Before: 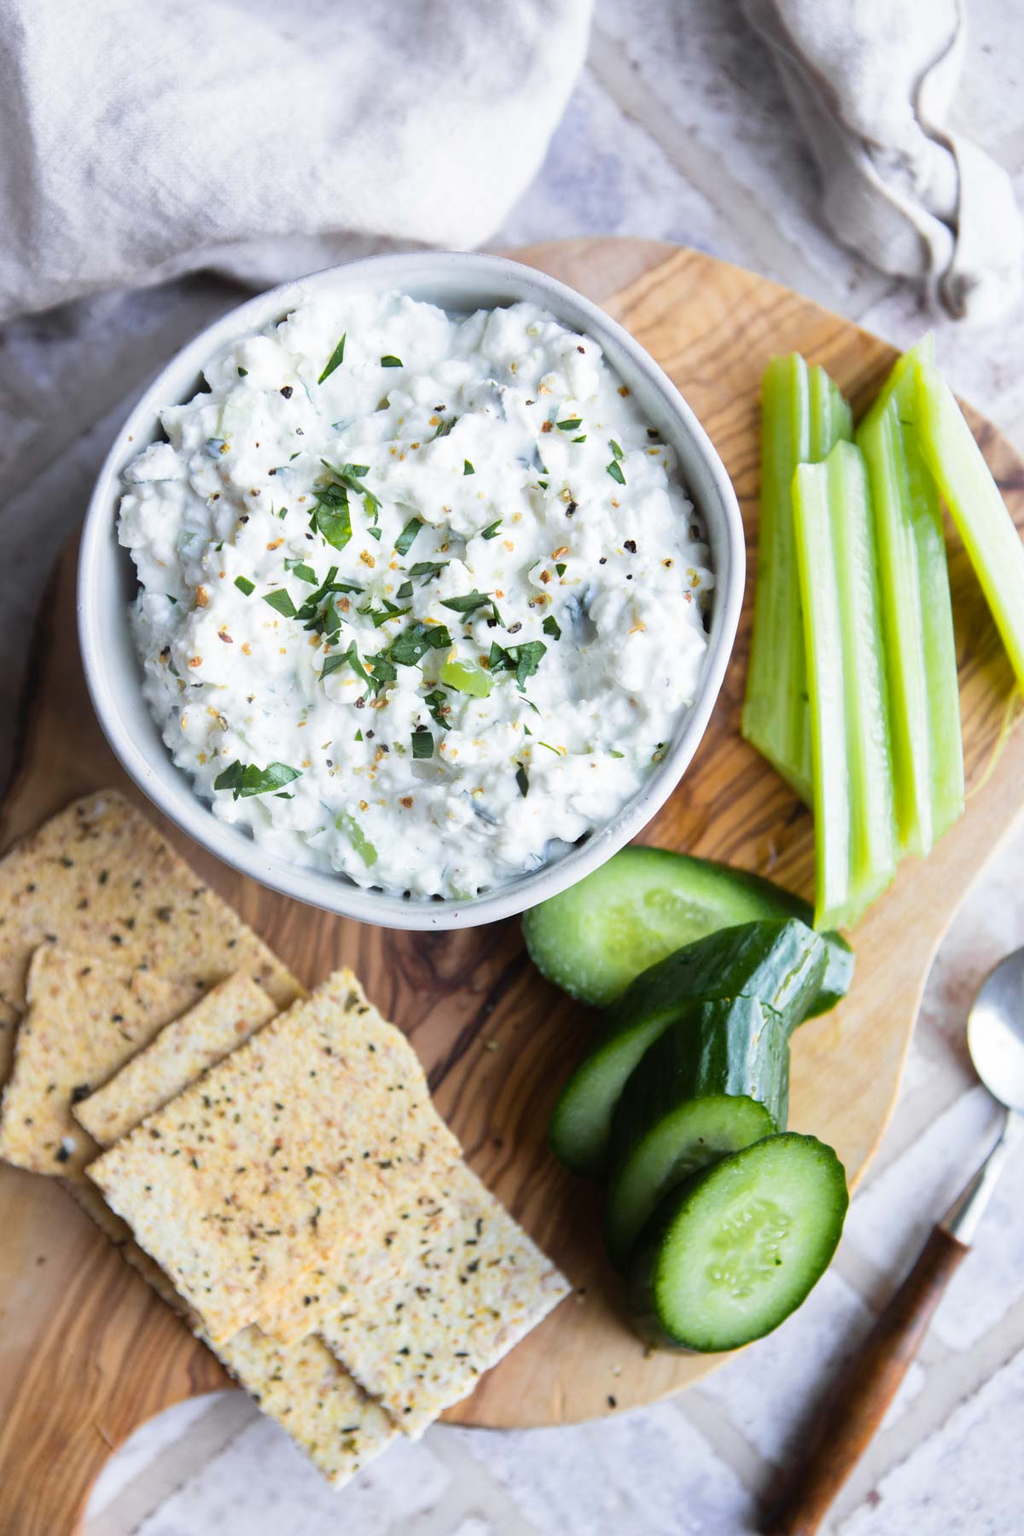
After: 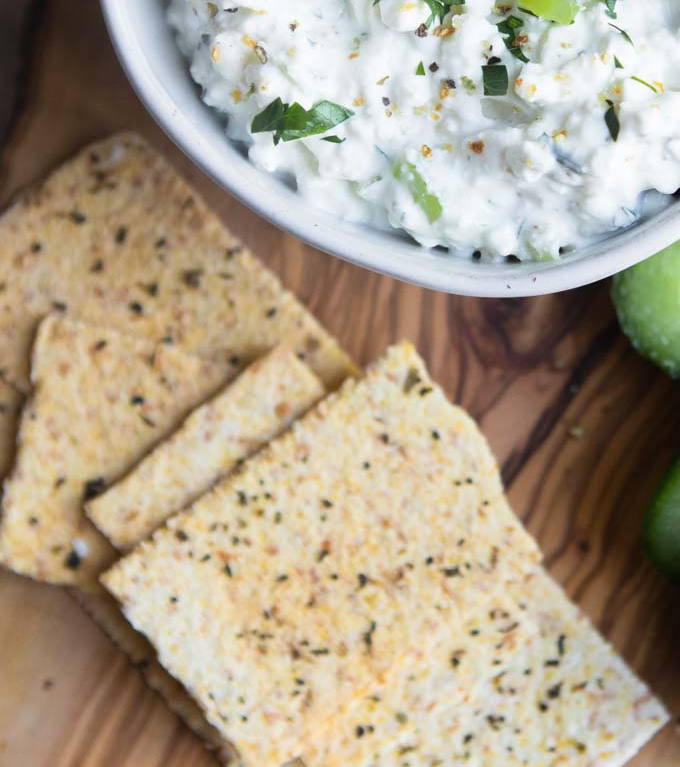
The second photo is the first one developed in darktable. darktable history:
crop: top 44.069%, right 43.328%, bottom 13.301%
